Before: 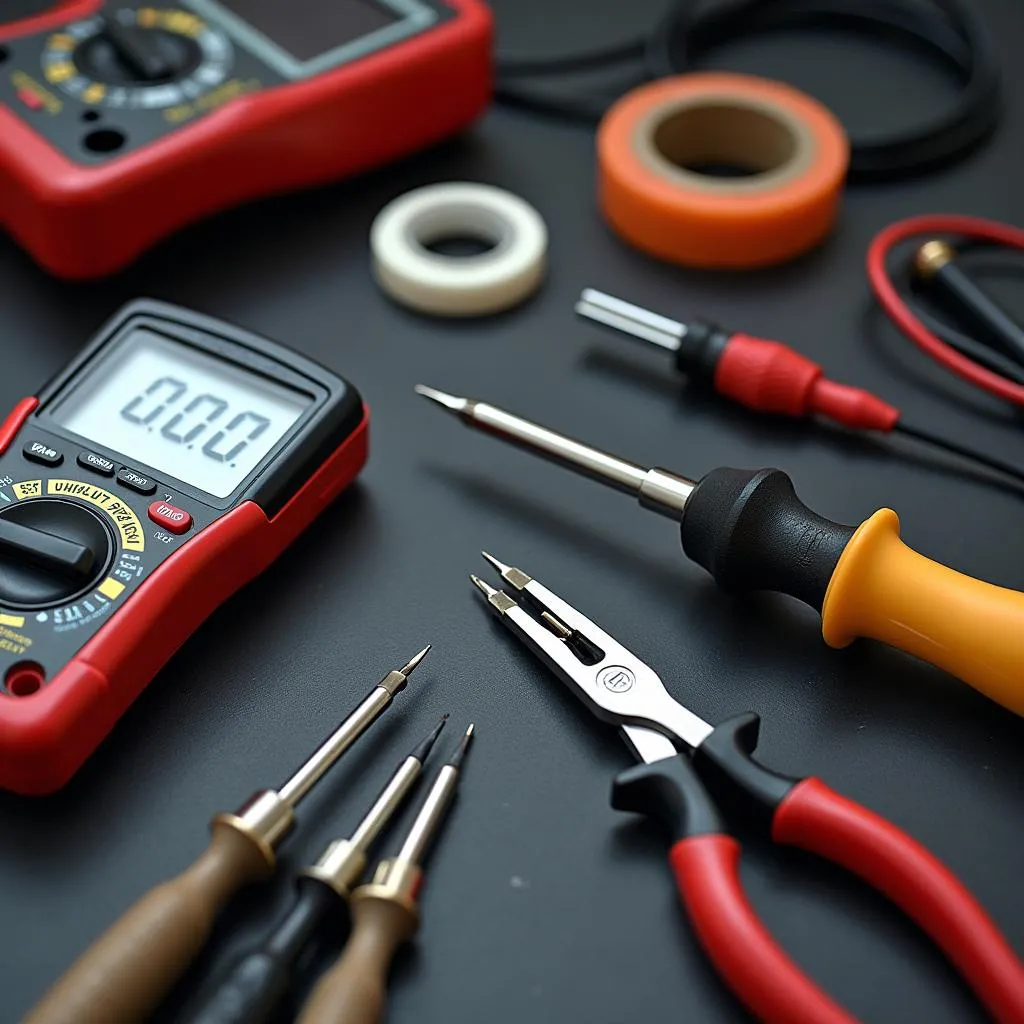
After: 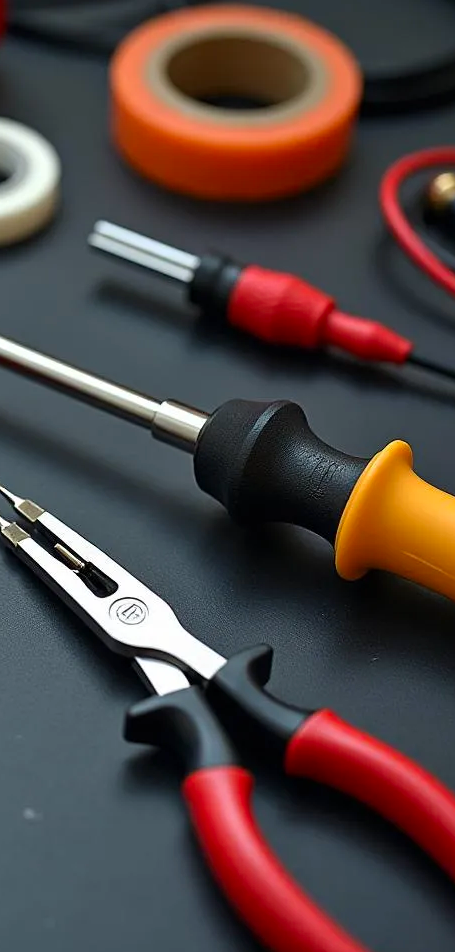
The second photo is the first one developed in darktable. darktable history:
crop: left 47.628%, top 6.643%, right 7.874%
contrast brightness saturation: saturation 0.13
